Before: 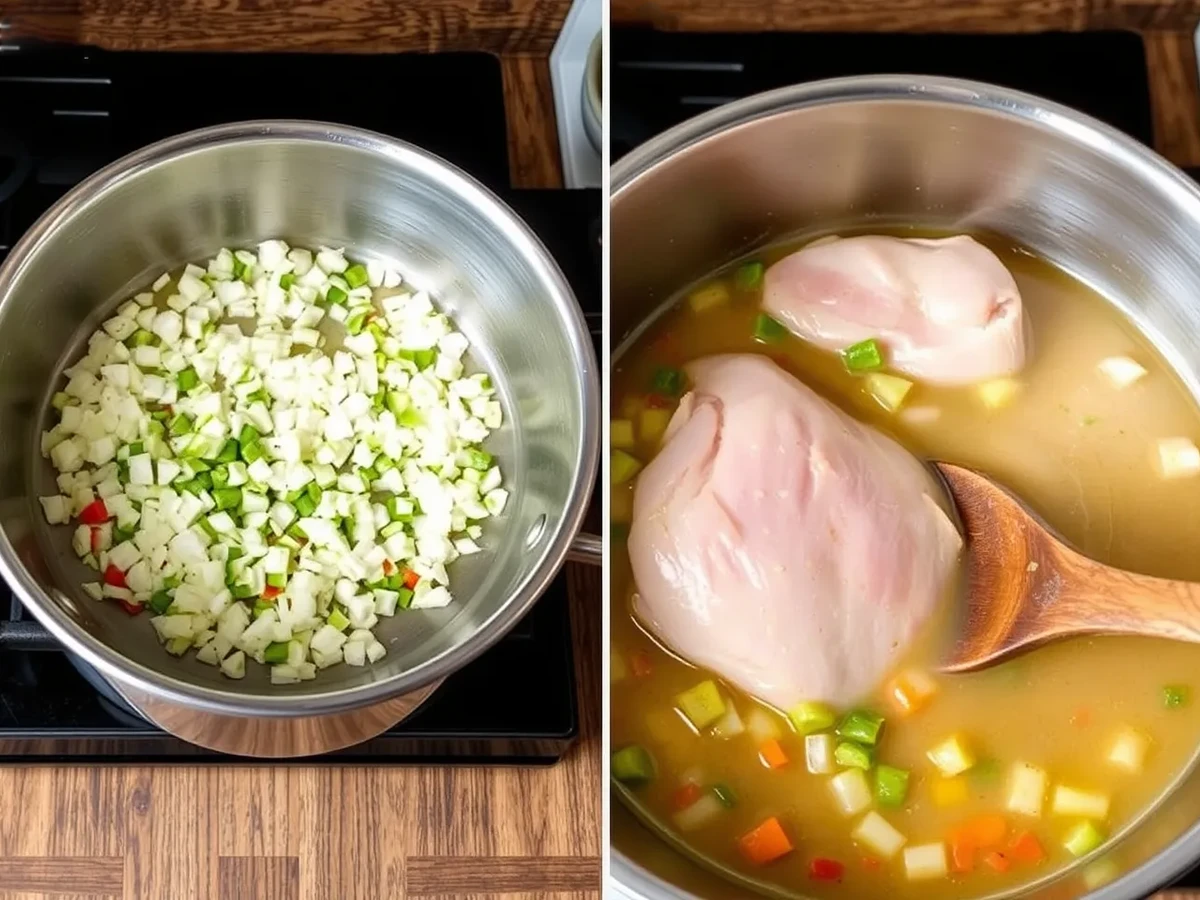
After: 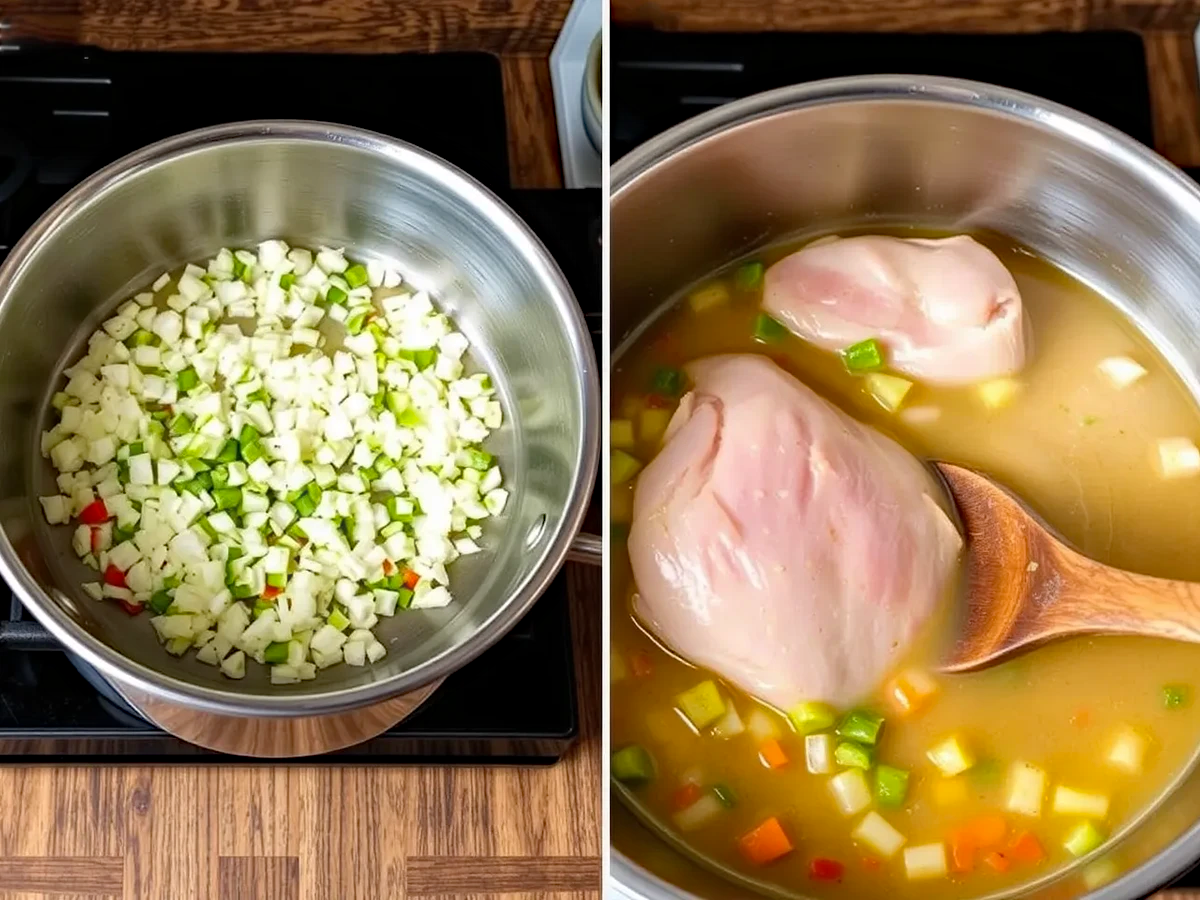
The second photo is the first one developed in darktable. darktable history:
haze removal: strength 0.292, distance 0.255, compatibility mode true, adaptive false
tone equalizer: on, module defaults
